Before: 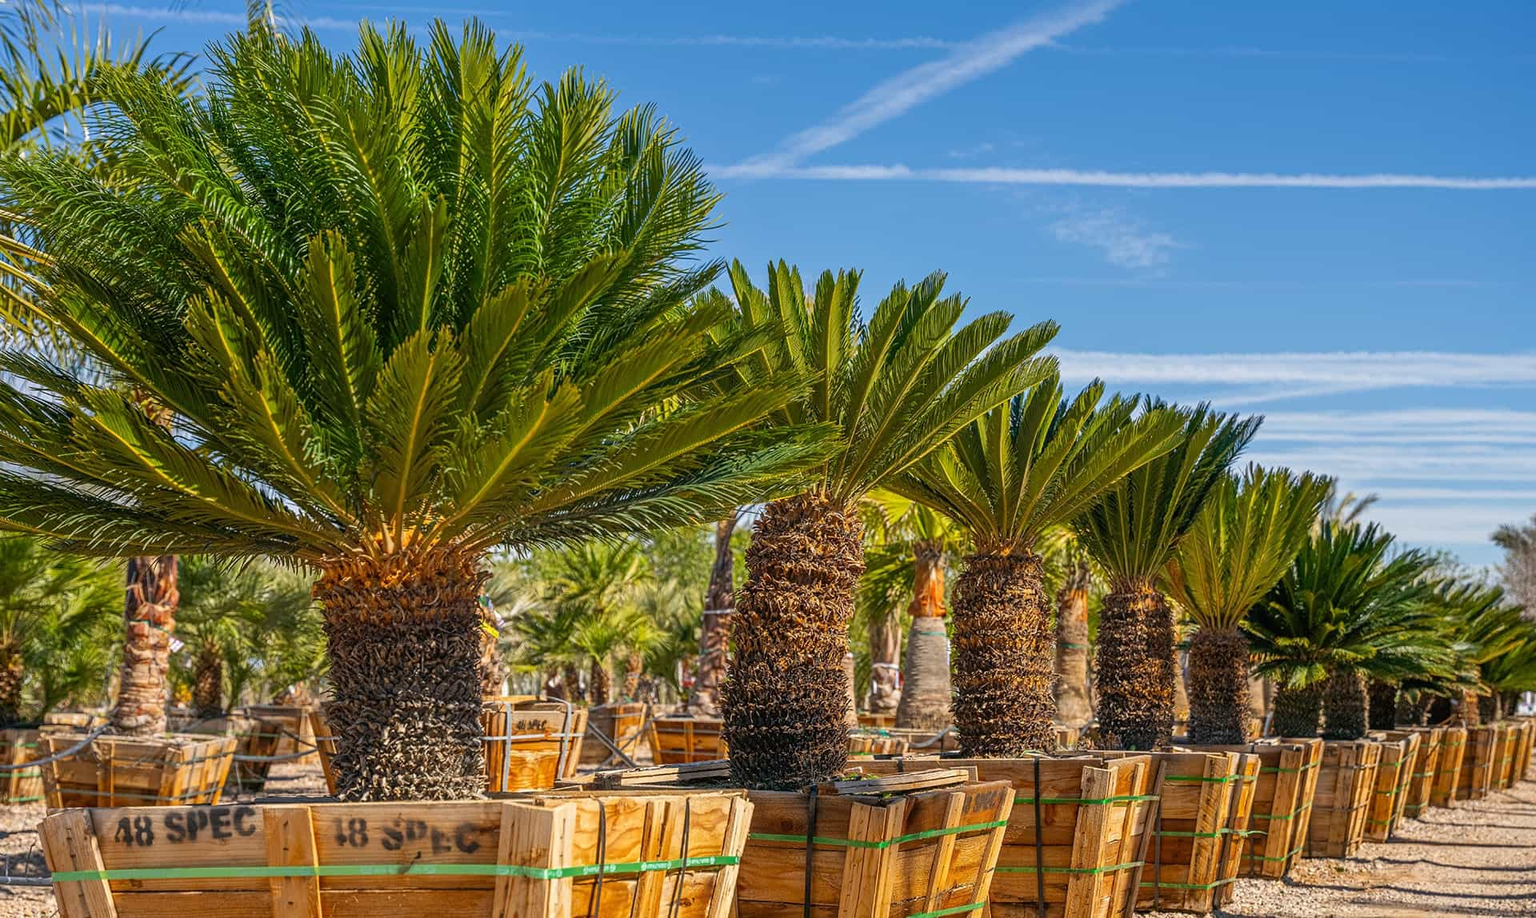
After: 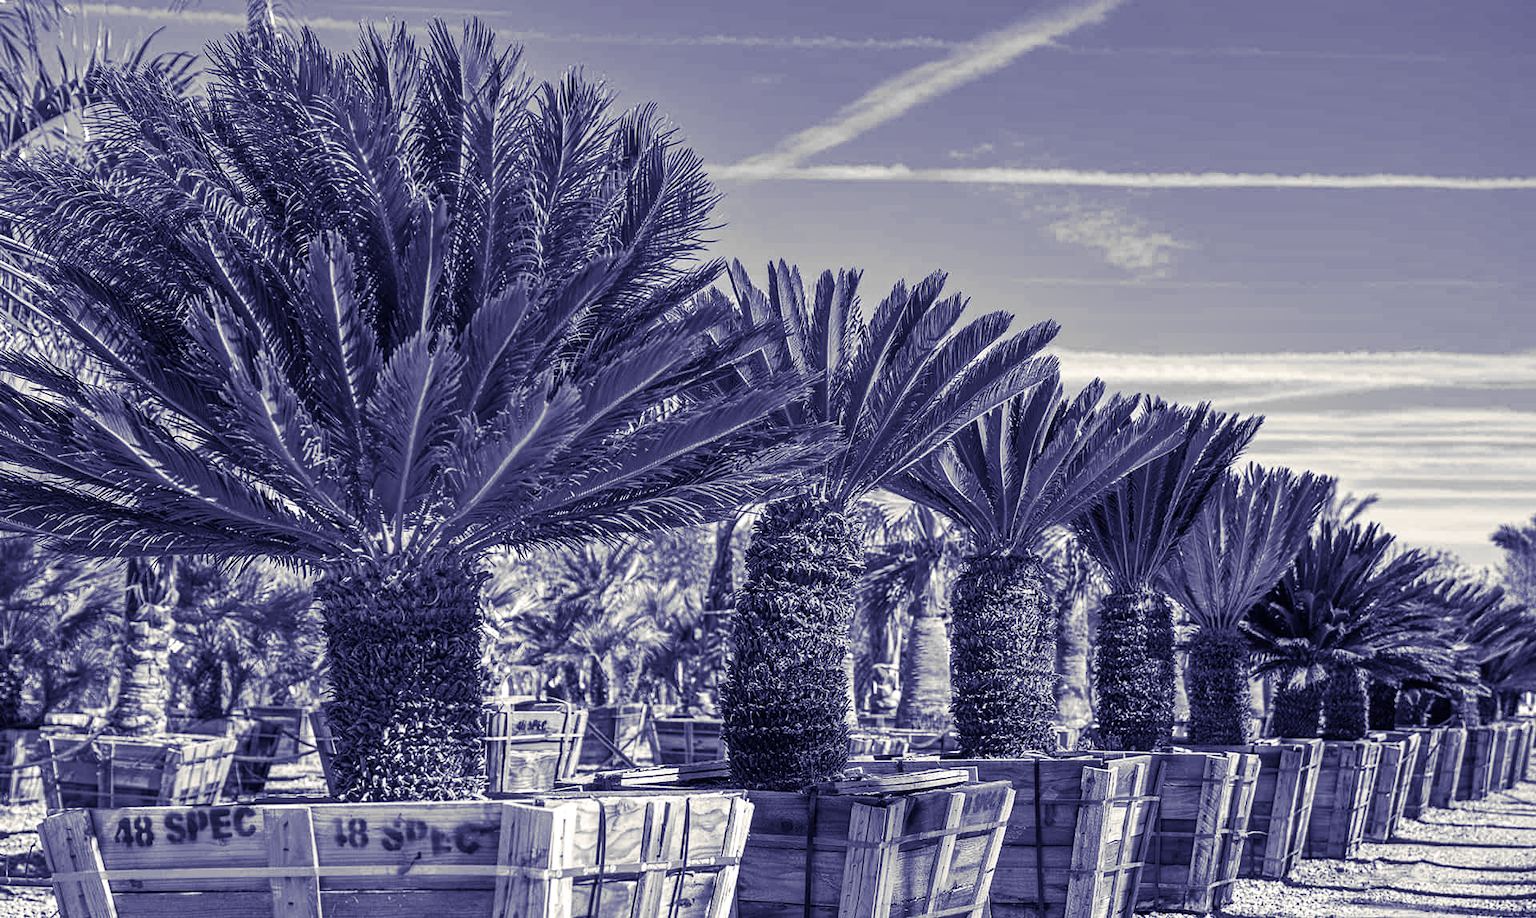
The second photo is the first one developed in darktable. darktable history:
monochrome: on, module defaults
split-toning: shadows › hue 242.67°, shadows › saturation 0.733, highlights › hue 45.33°, highlights › saturation 0.667, balance -53.304, compress 21.15%
shadows and highlights: white point adjustment 0.05, highlights color adjustment 55.9%, soften with gaussian
color balance rgb: perceptual saturation grading › global saturation 25%, perceptual saturation grading › highlights -50%, perceptual saturation grading › shadows 30%, perceptual brilliance grading › global brilliance 12%, global vibrance 20%
